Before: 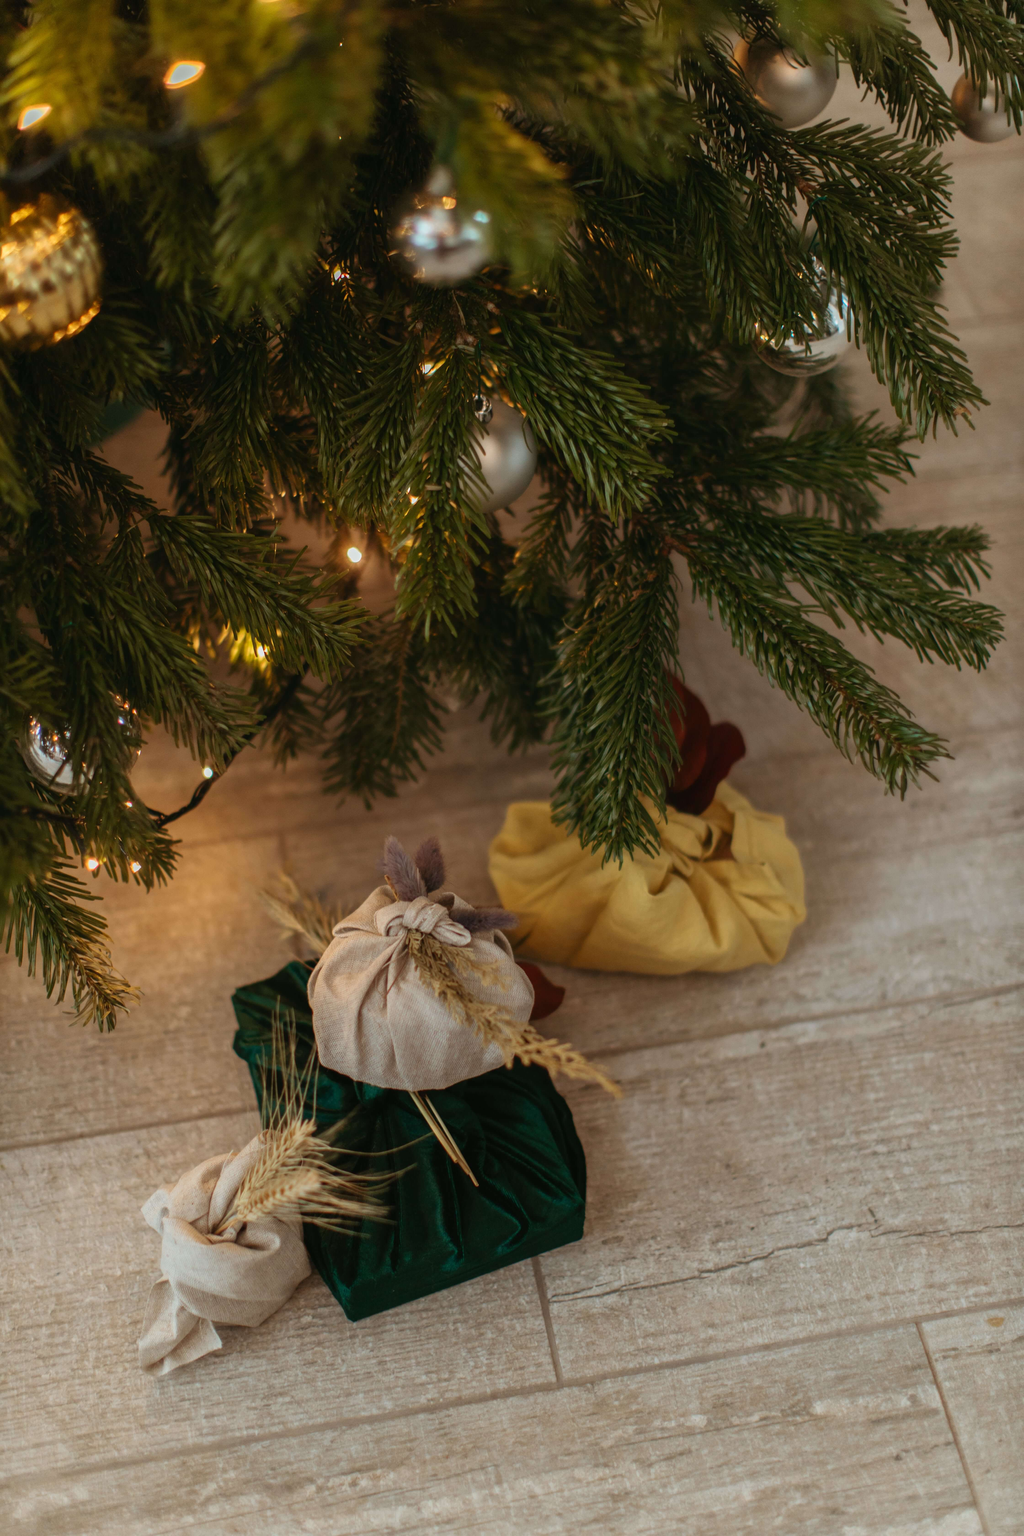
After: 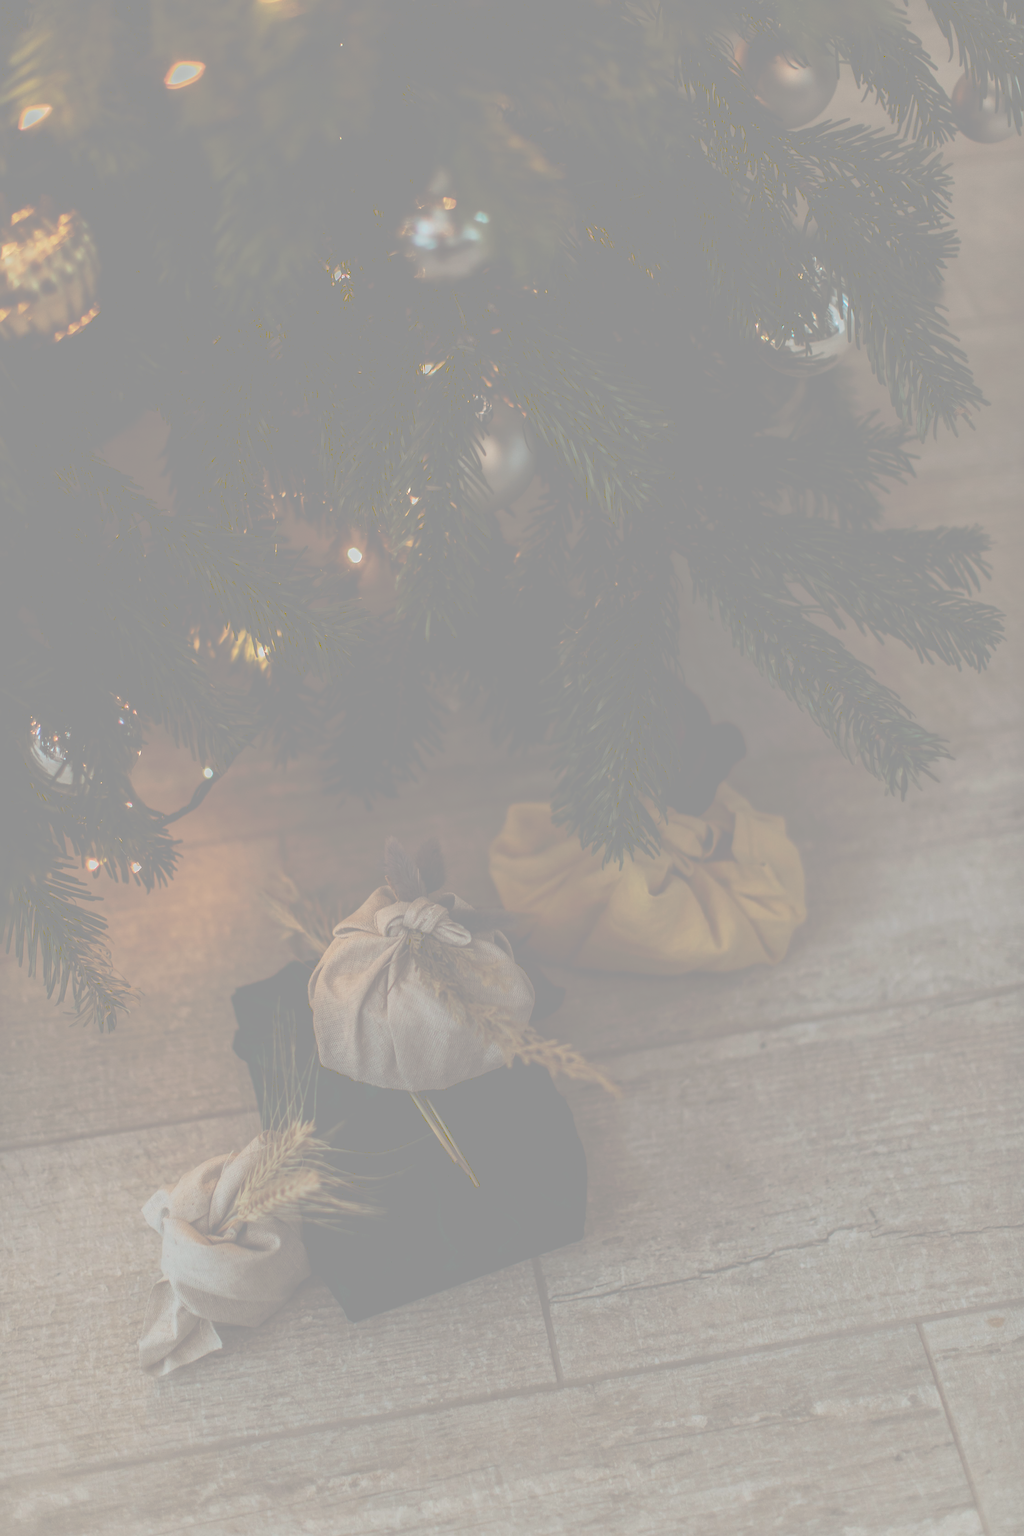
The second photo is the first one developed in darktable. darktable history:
sharpen: on, module defaults
tone curve: curves: ch0 [(0, 0) (0.003, 0.6) (0.011, 0.6) (0.025, 0.601) (0.044, 0.601) (0.069, 0.601) (0.1, 0.601) (0.136, 0.602) (0.177, 0.605) (0.224, 0.609) (0.277, 0.615) (0.335, 0.625) (0.399, 0.633) (0.468, 0.654) (0.543, 0.676) (0.623, 0.71) (0.709, 0.753) (0.801, 0.802) (0.898, 0.85) (1, 1)], preserve colors none
